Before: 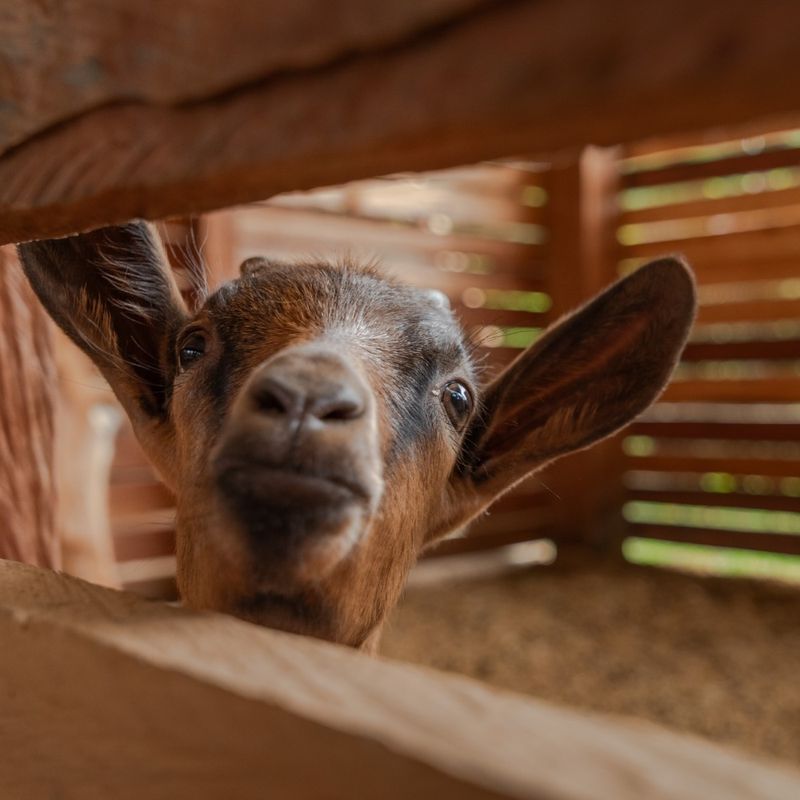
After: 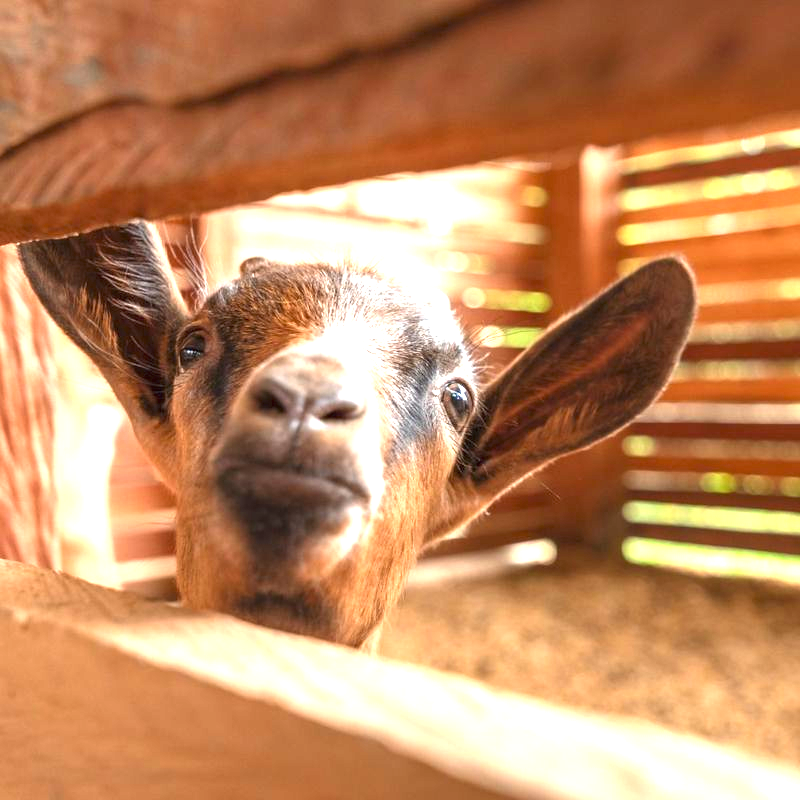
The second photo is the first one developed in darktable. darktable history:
exposure: black level correction 0, exposure 2.114 EV, compensate exposure bias true, compensate highlight preservation false
